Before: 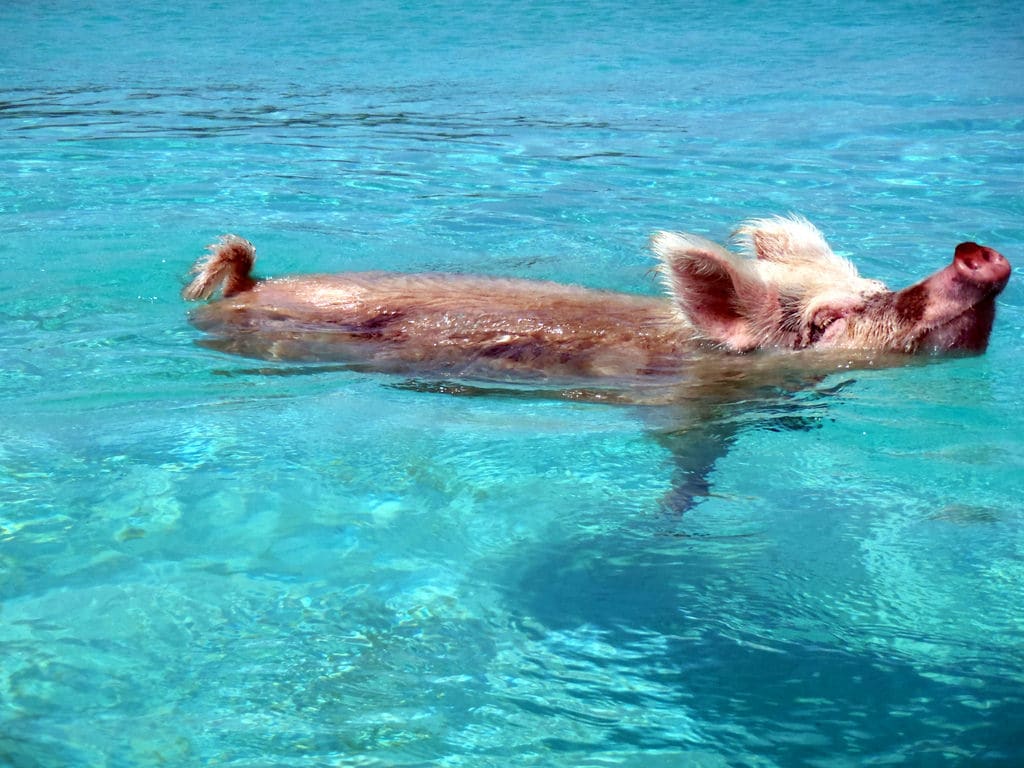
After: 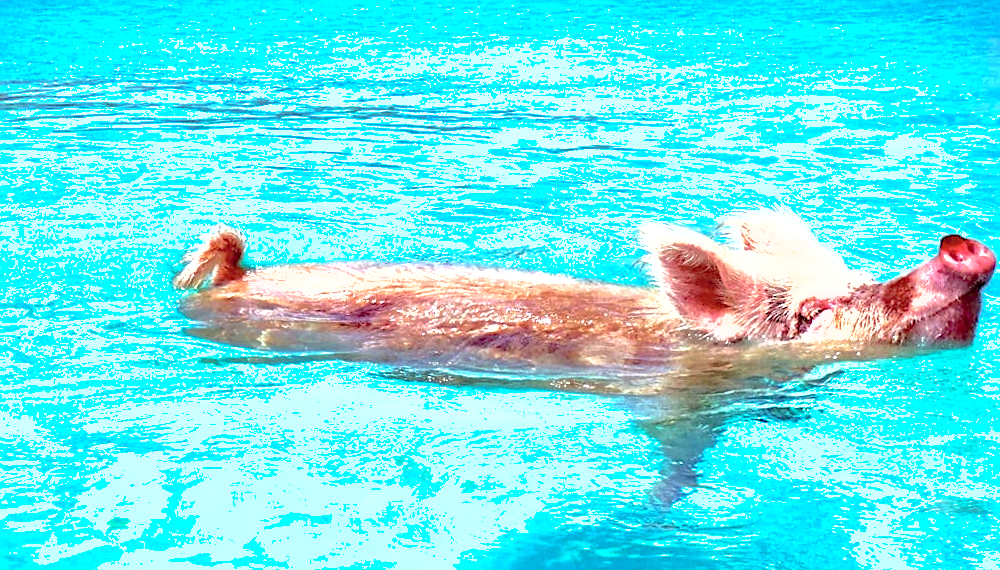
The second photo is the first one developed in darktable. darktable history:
shadows and highlights: on, module defaults
global tonemap: drago (1, 100), detail 1
contrast brightness saturation: contrast 0.04, saturation 0.07
rotate and perspective: rotation 0.226°, lens shift (vertical) -0.042, crop left 0.023, crop right 0.982, crop top 0.006, crop bottom 0.994
crop: bottom 24.967%
exposure: black level correction 0, exposure 1.3 EV, compensate exposure bias true, compensate highlight preservation false
tone equalizer: on, module defaults
sharpen: on, module defaults
